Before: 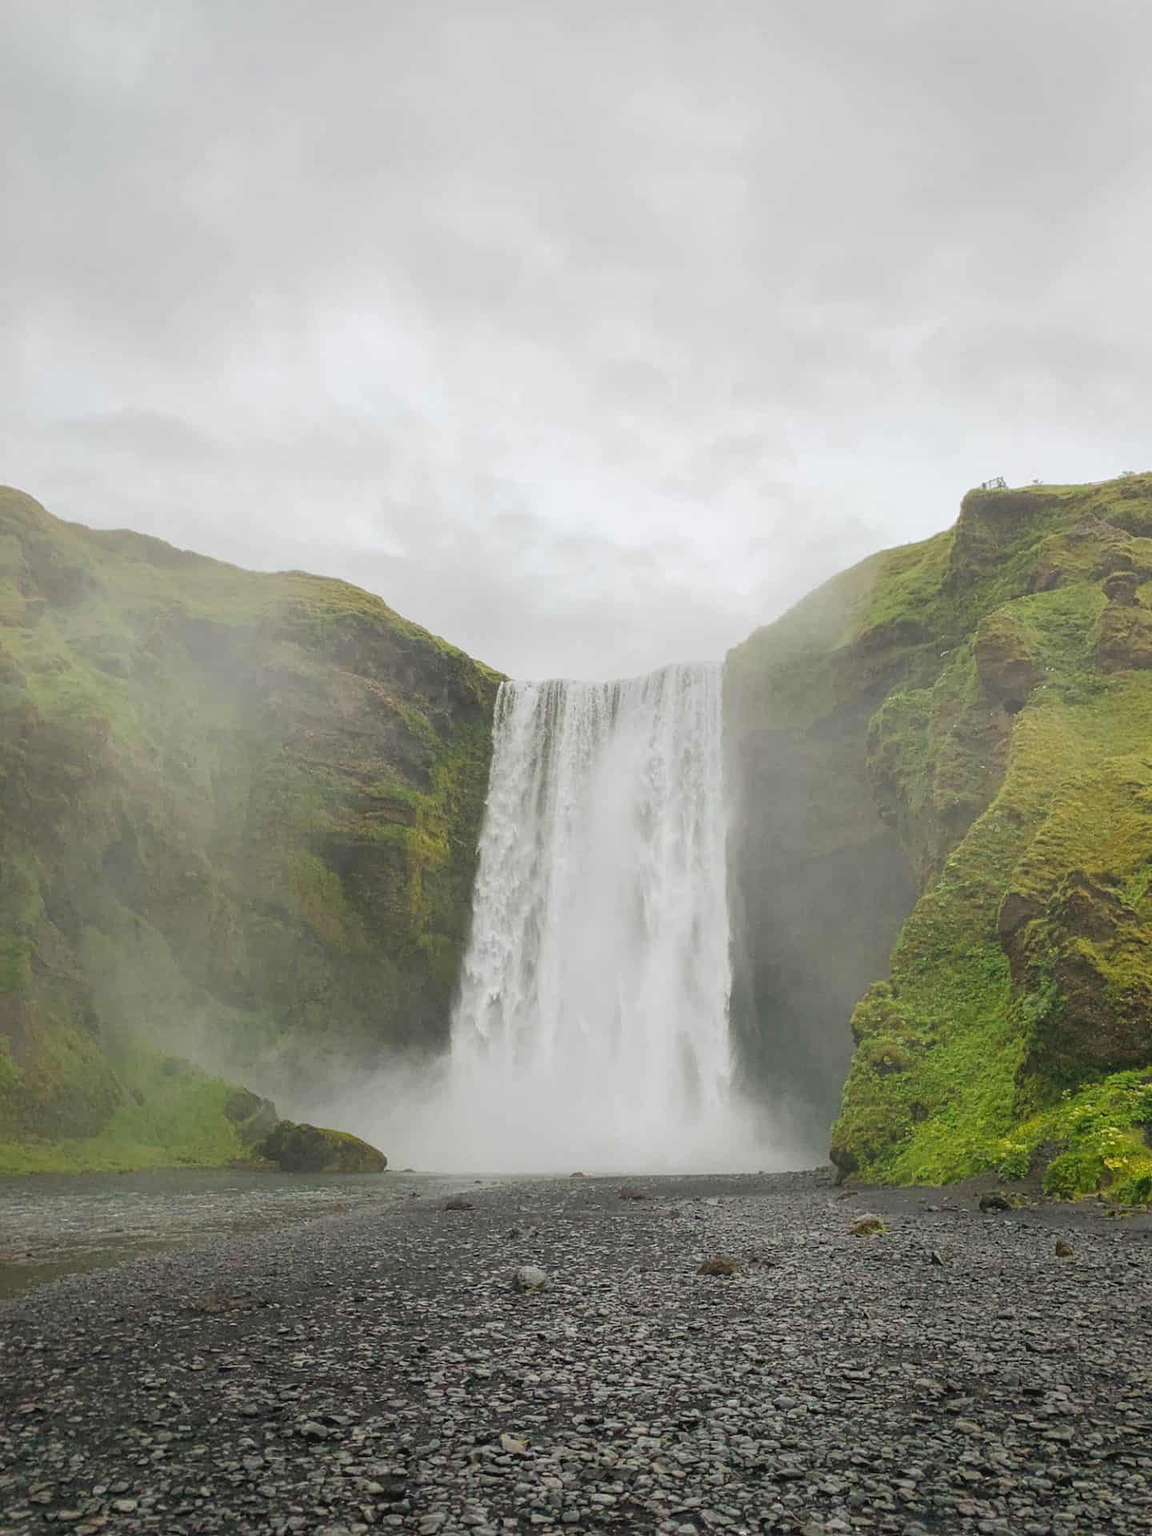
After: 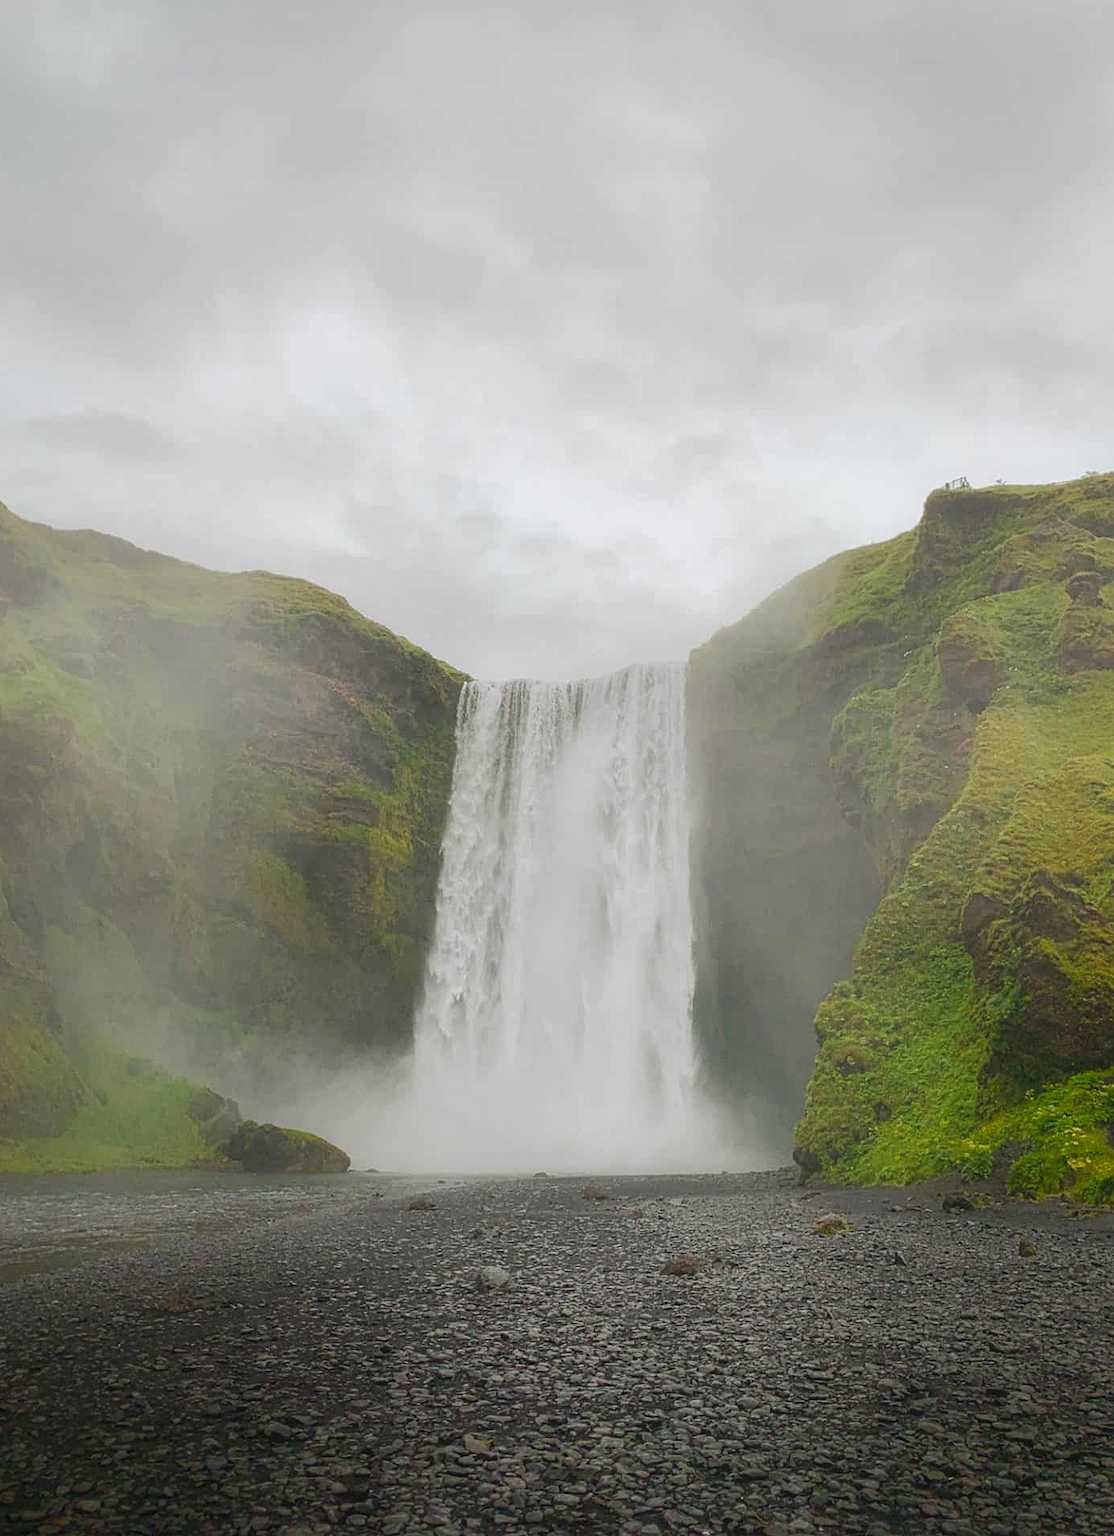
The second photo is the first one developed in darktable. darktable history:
contrast equalizer: y [[0.5, 0.496, 0.435, 0.435, 0.496, 0.5], [0.5 ×6], [0.5 ×6], [0 ×6], [0 ×6]]
shadows and highlights: shadows -88.03, highlights -35.45, shadows color adjustment 99.15%, highlights color adjustment 0%, soften with gaussian
crop and rotate: left 3.238%
